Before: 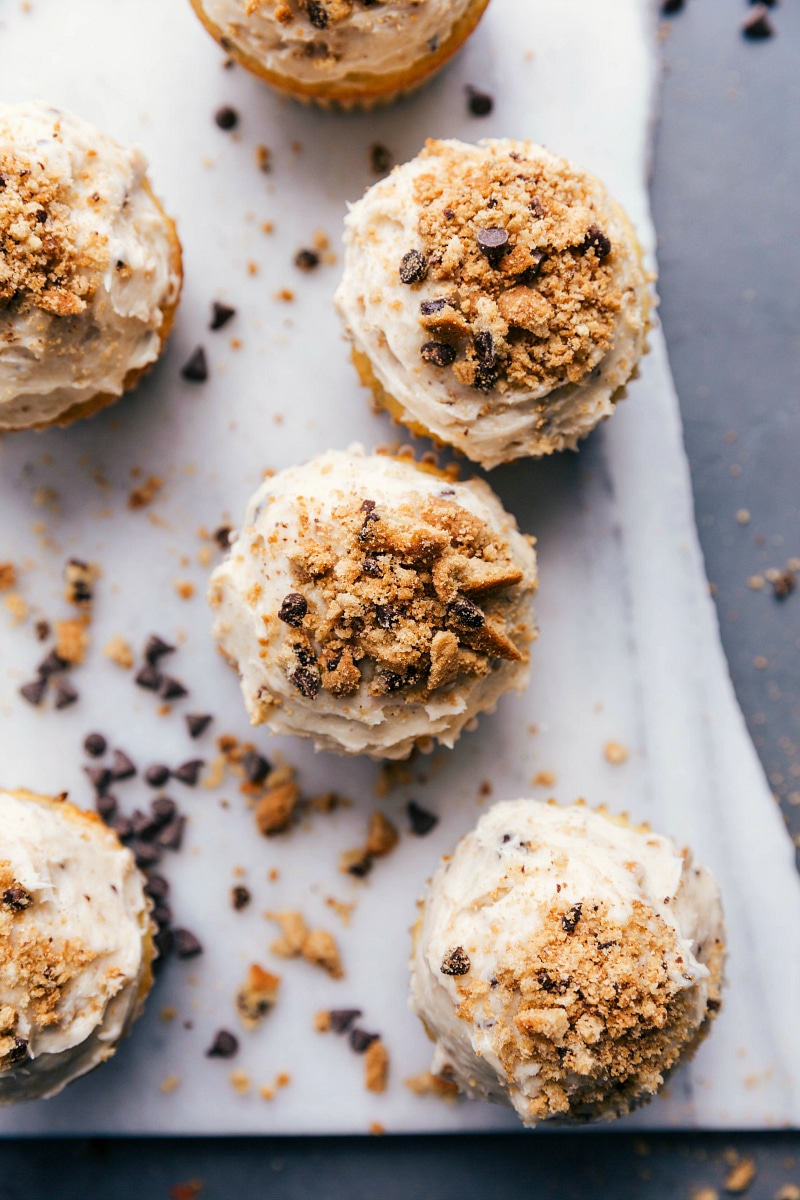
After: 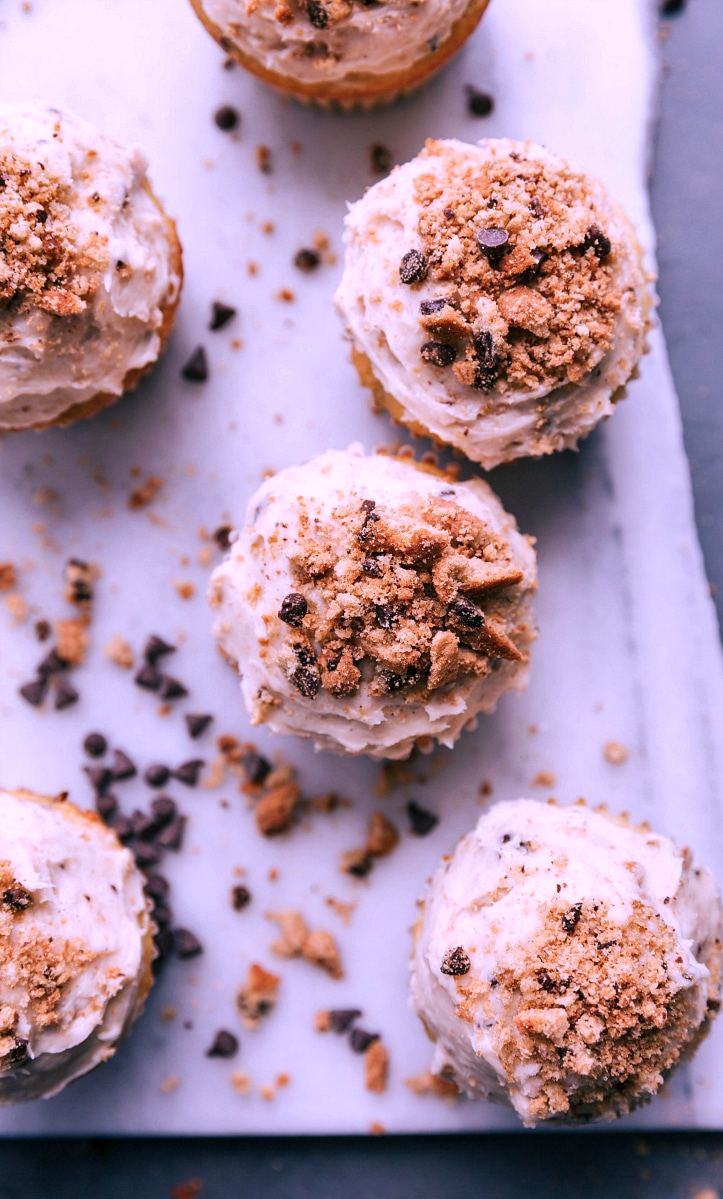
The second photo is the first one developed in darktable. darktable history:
crop: right 9.504%, bottom 0.034%
color correction: highlights a* 15.07, highlights b* -25.04
shadows and highlights: shadows 11.57, white point adjustment 1.31, soften with gaussian
